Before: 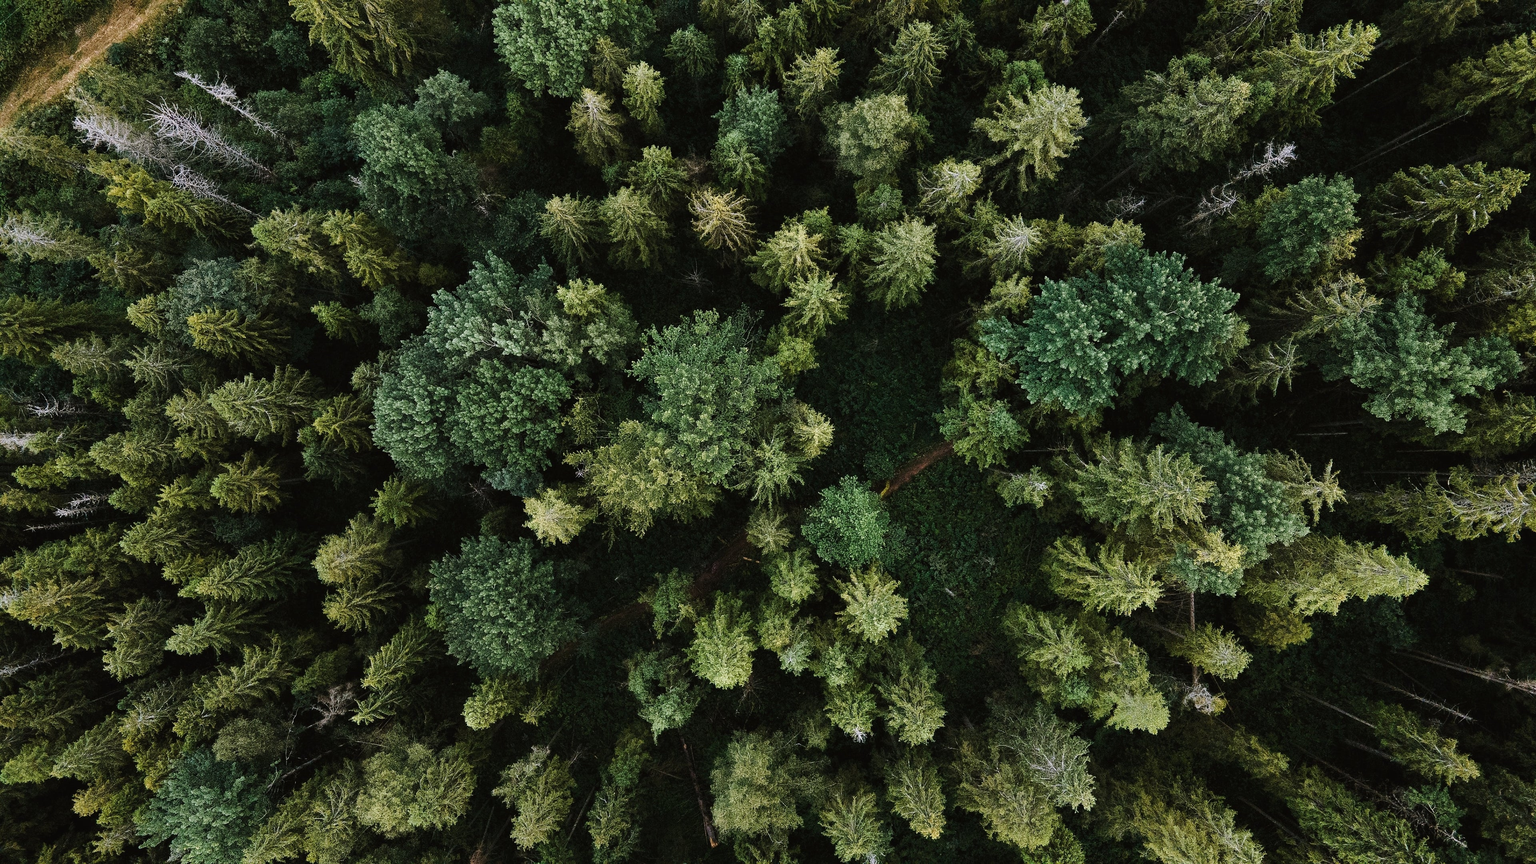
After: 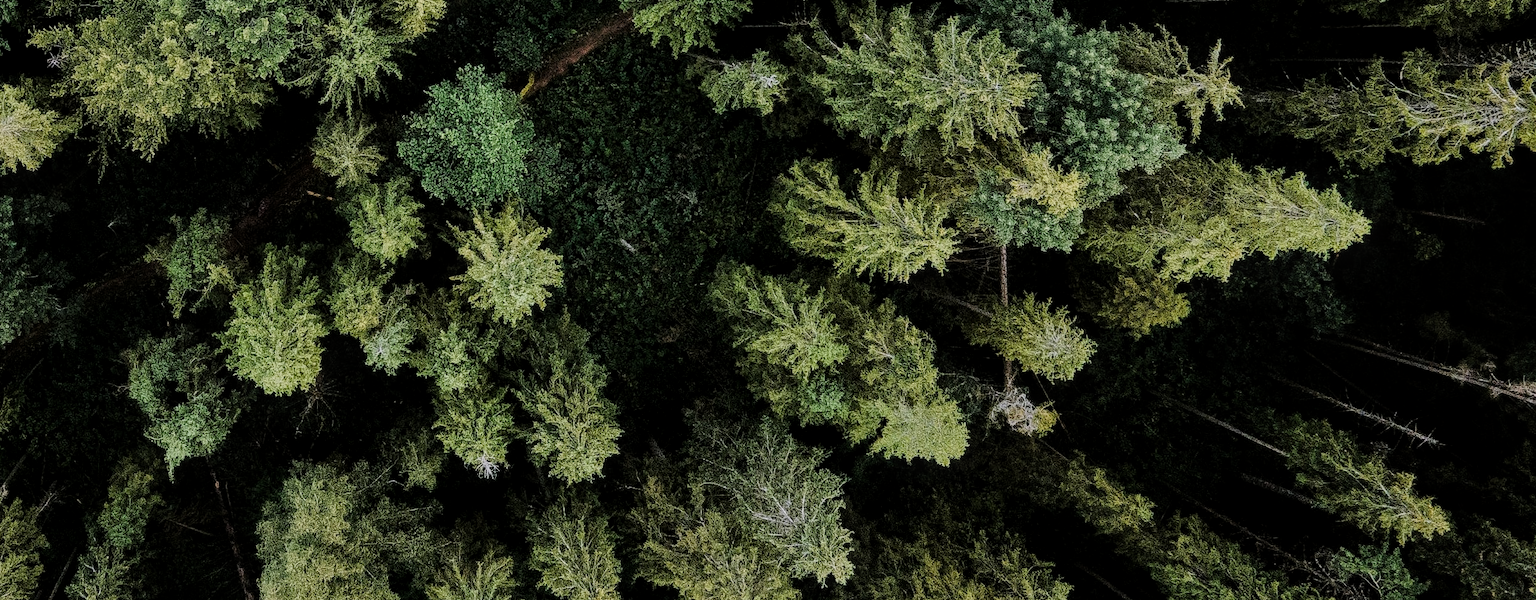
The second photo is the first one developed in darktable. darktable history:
filmic rgb: black relative exposure -7.65 EV, white relative exposure 4.56 EV, hardness 3.61, color science v6 (2022)
crop and rotate: left 35.509%, top 50.238%, bottom 4.934%
local contrast: on, module defaults
